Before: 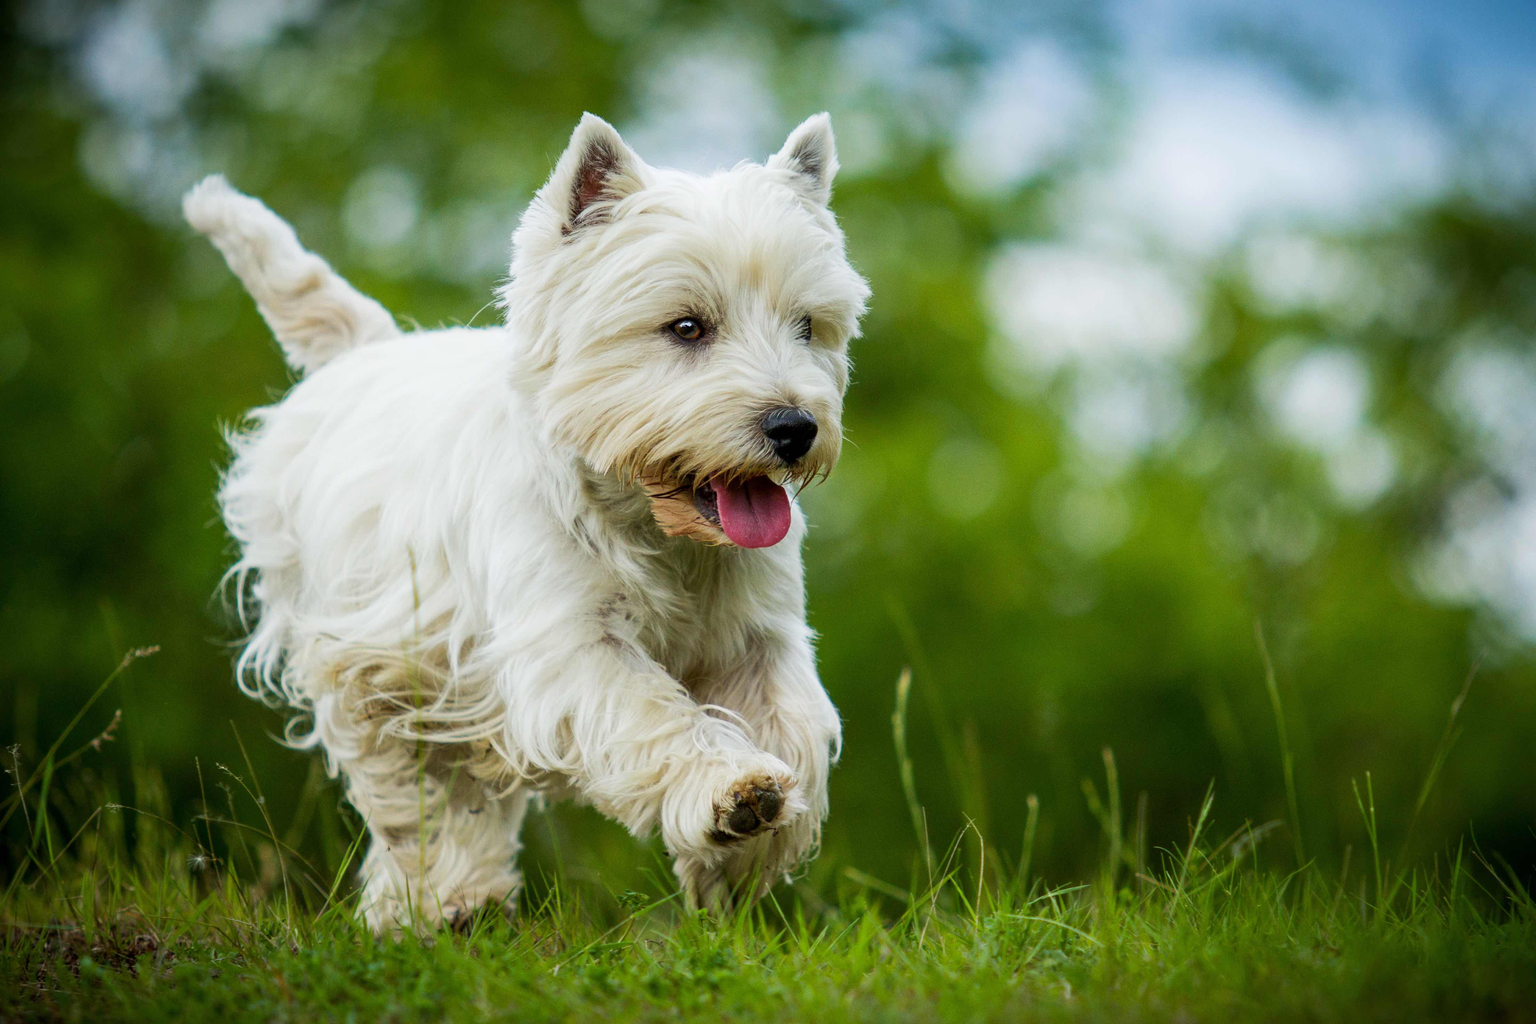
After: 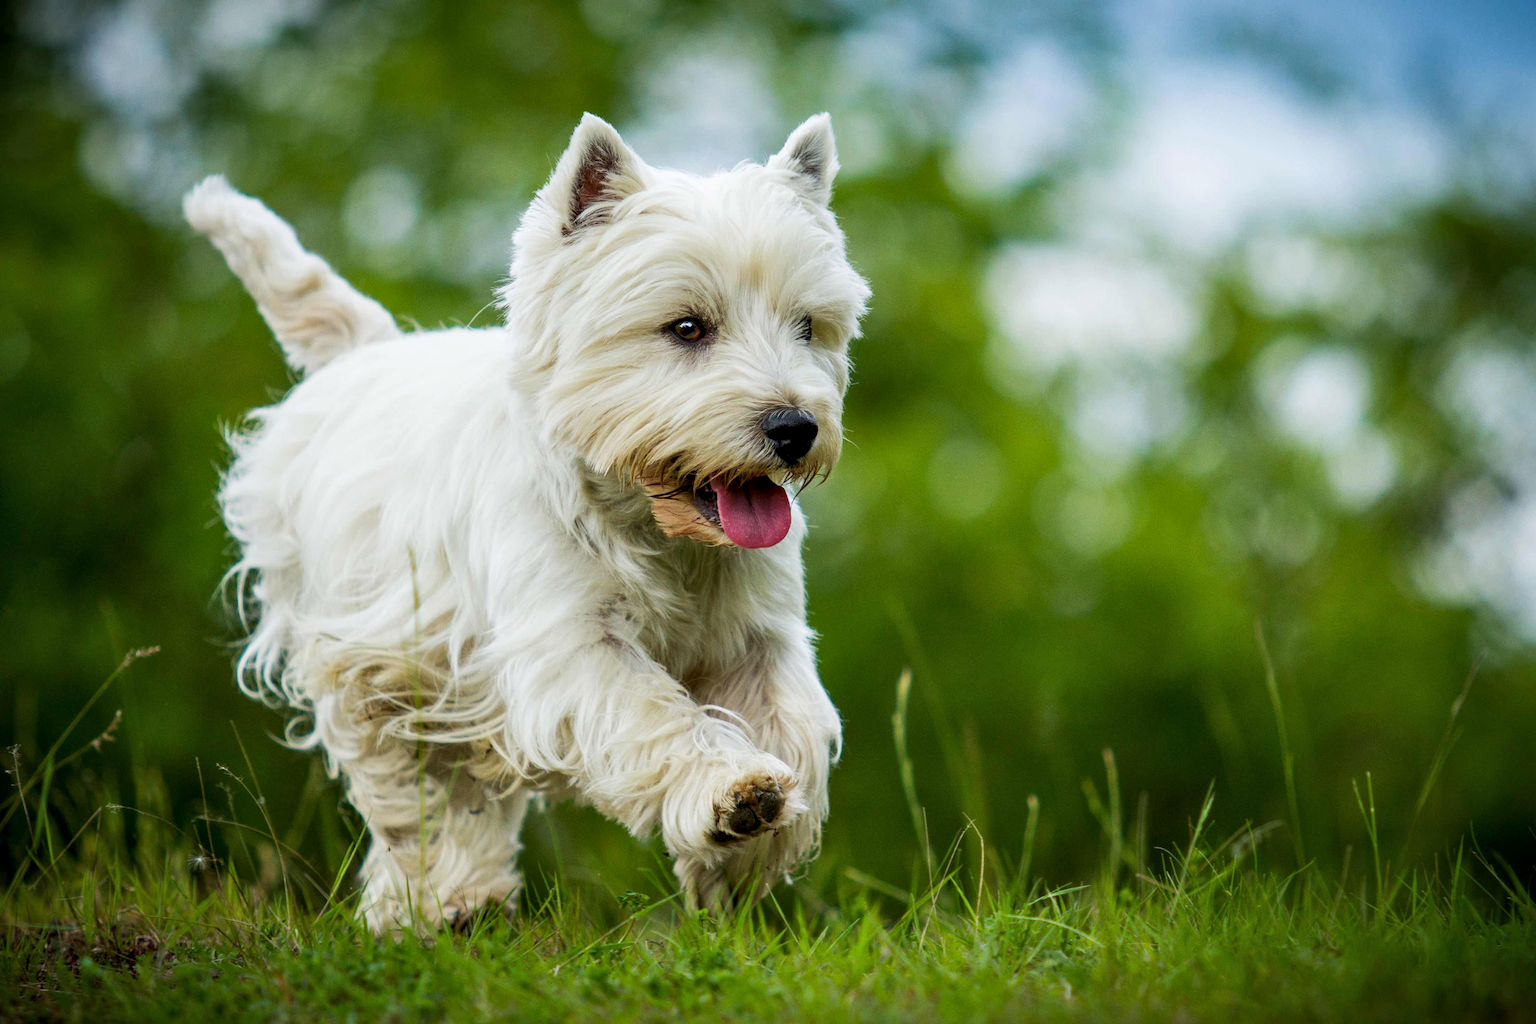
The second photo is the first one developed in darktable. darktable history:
exposure: compensate exposure bias true, compensate highlight preservation false
contrast equalizer: y [[0.524 ×6], [0.512 ×6], [0.379 ×6], [0 ×6], [0 ×6]]
